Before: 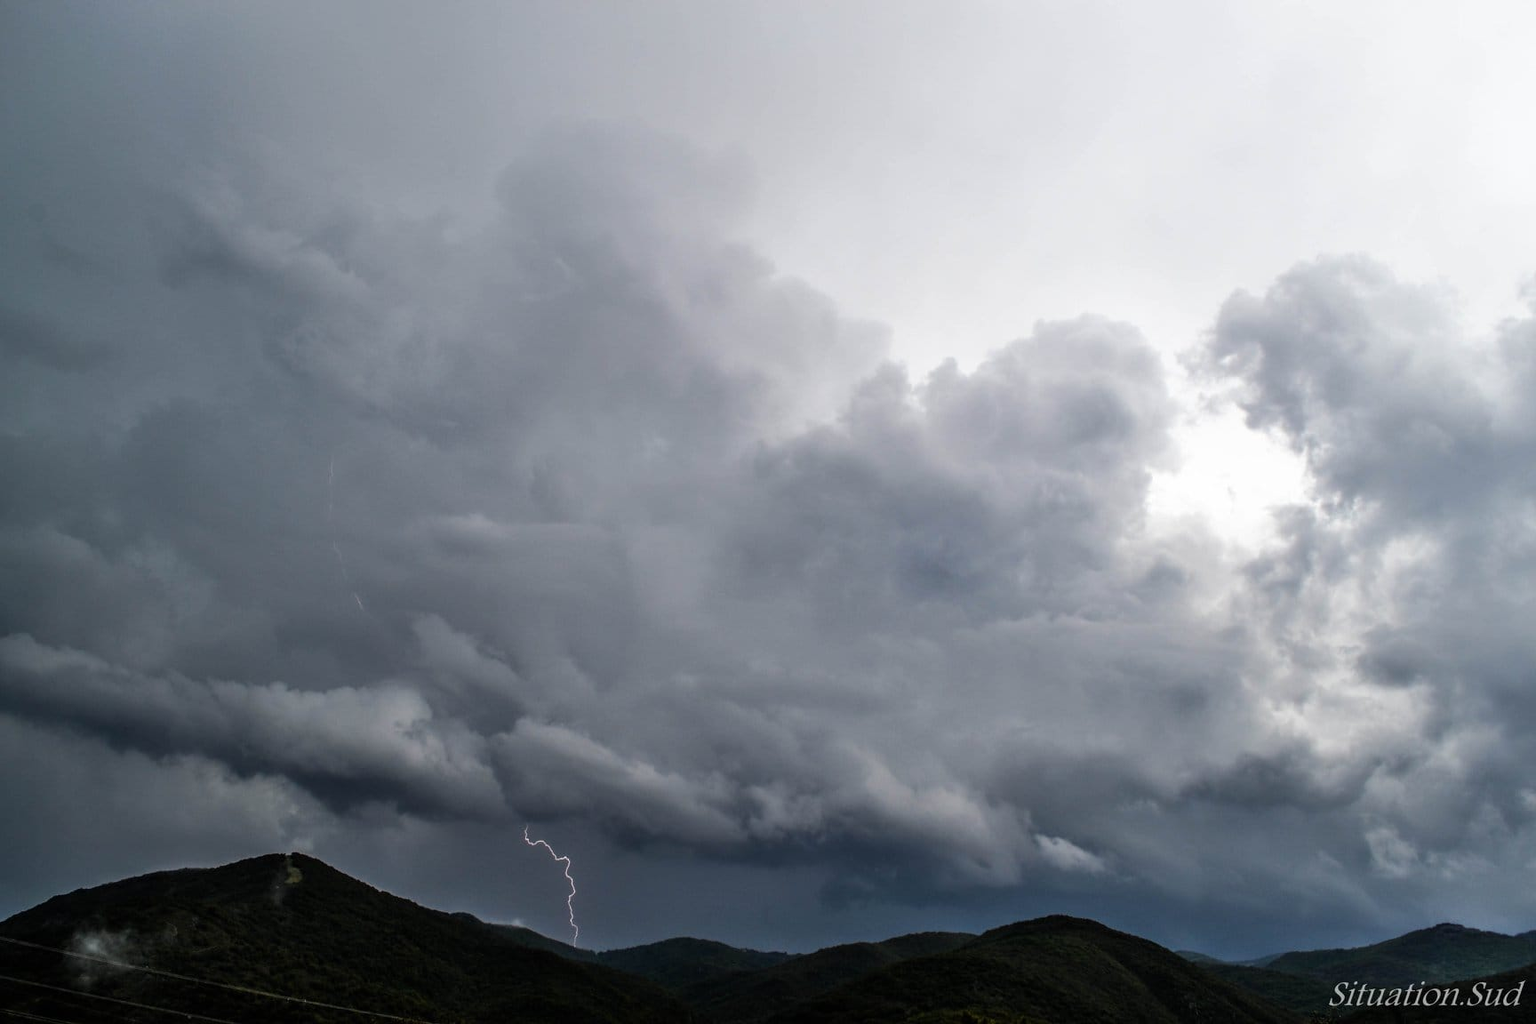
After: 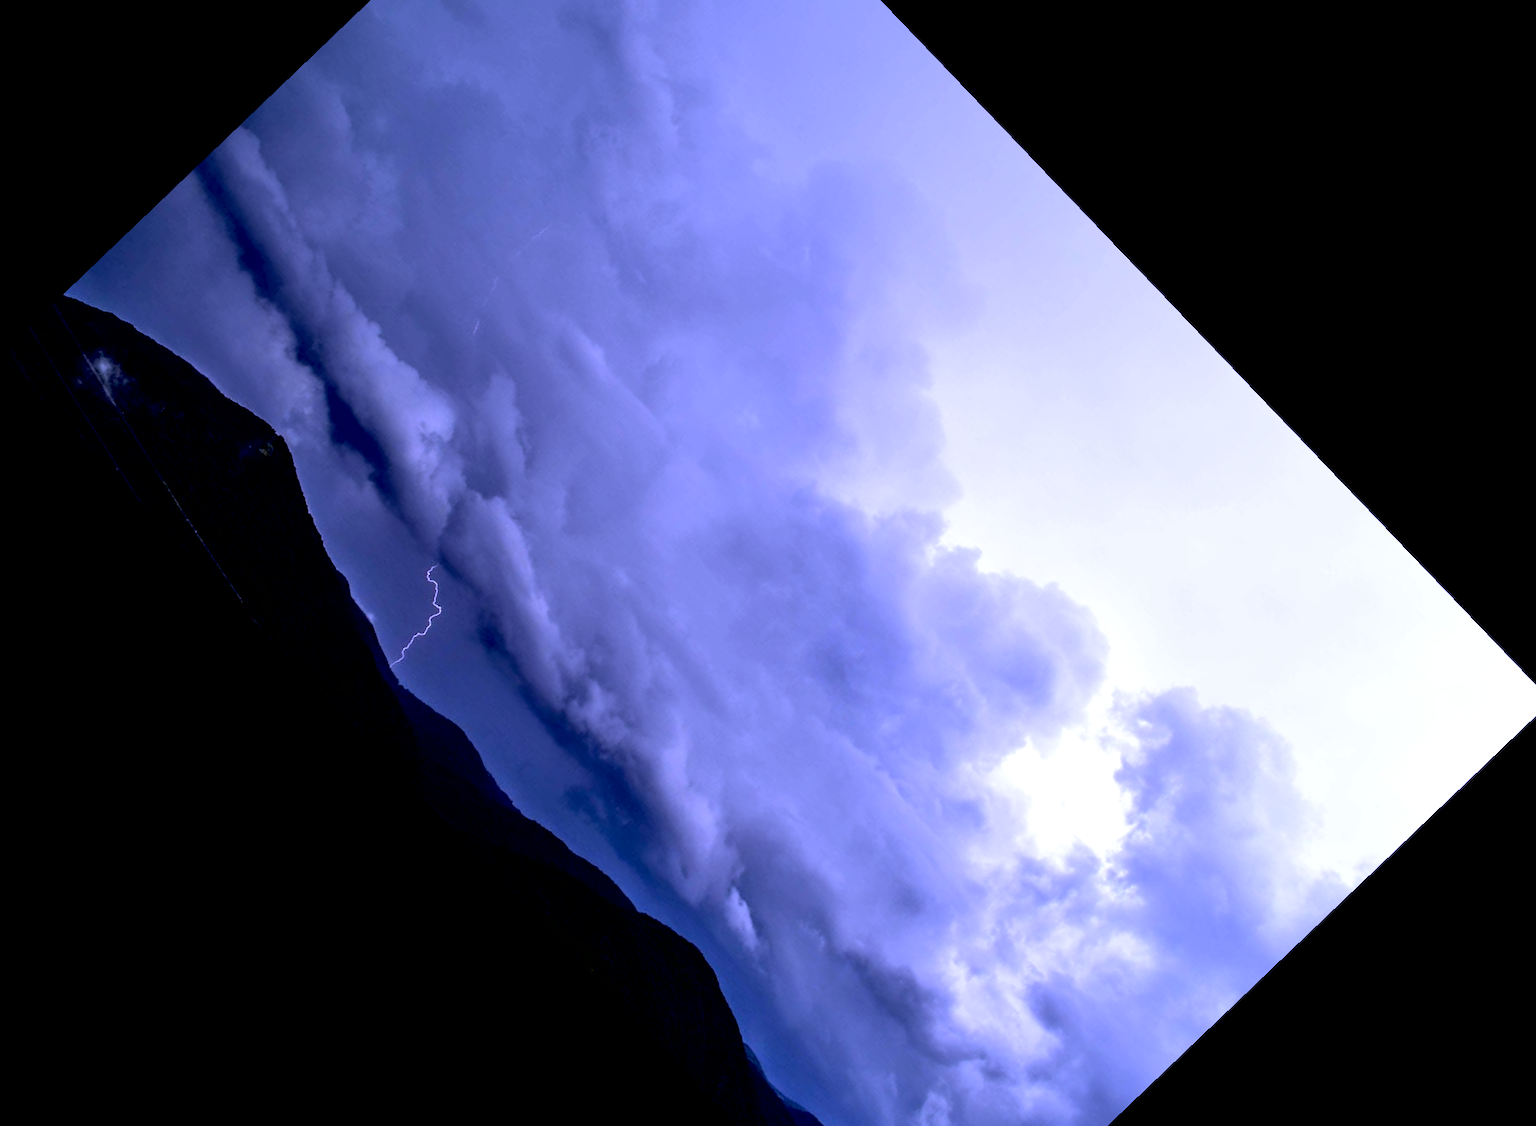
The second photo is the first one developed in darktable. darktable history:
white balance: red 0.98, blue 1.61
contrast brightness saturation: saturation -0.05
exposure: black level correction 0.025, exposure 0.182 EV, compensate highlight preservation false
crop and rotate: angle -46.26°, top 16.234%, right 0.912%, bottom 11.704%
